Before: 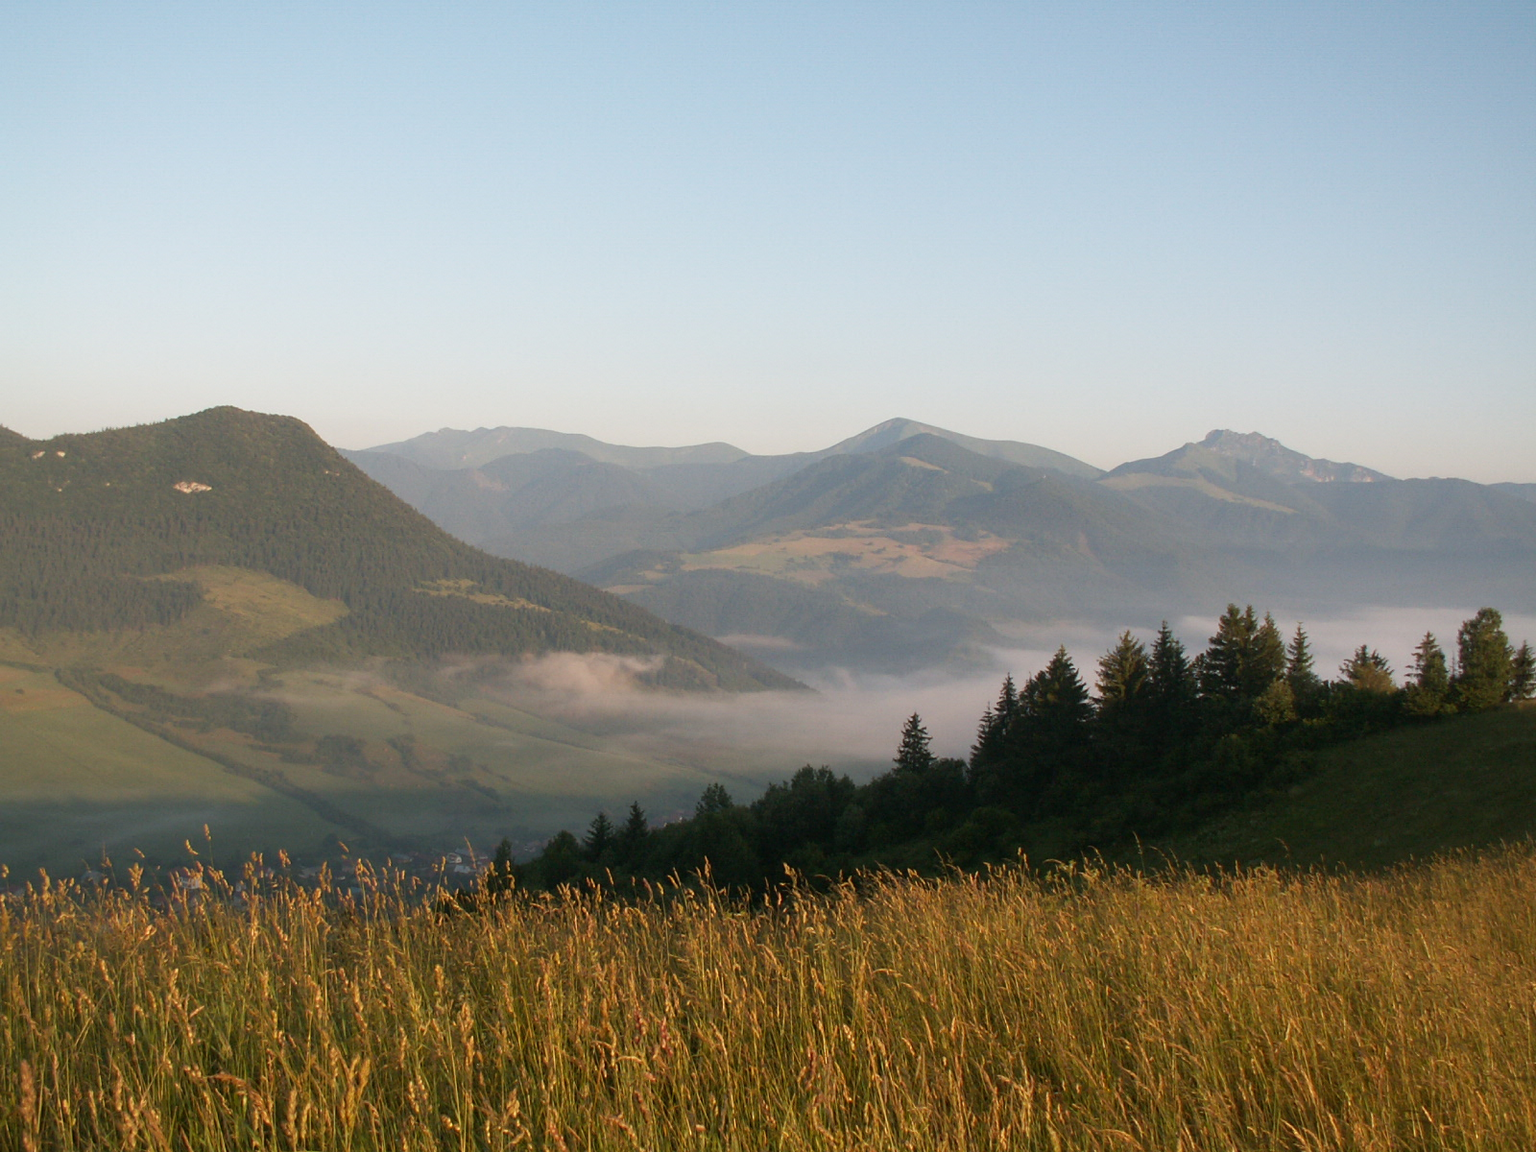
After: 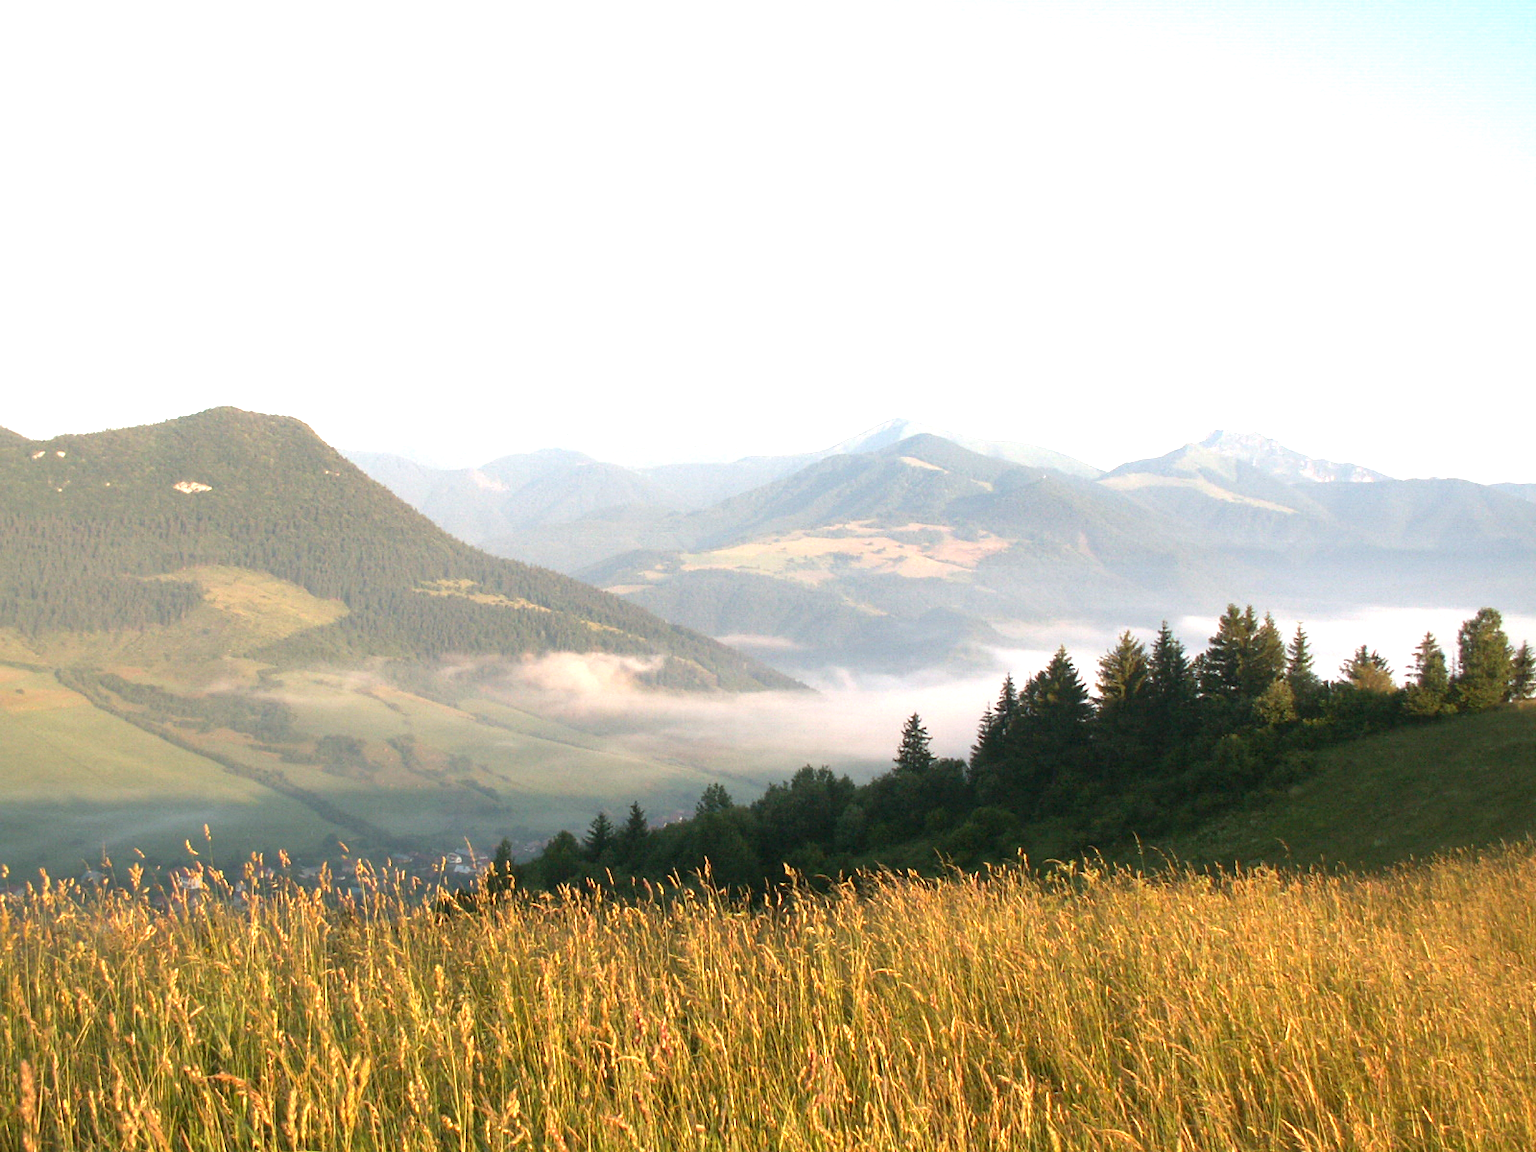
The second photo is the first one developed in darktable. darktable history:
exposure: exposure 1.16 EV, compensate exposure bias true, compensate highlight preservation false
local contrast: mode bilateral grid, contrast 100, coarseness 100, detail 108%, midtone range 0.2
